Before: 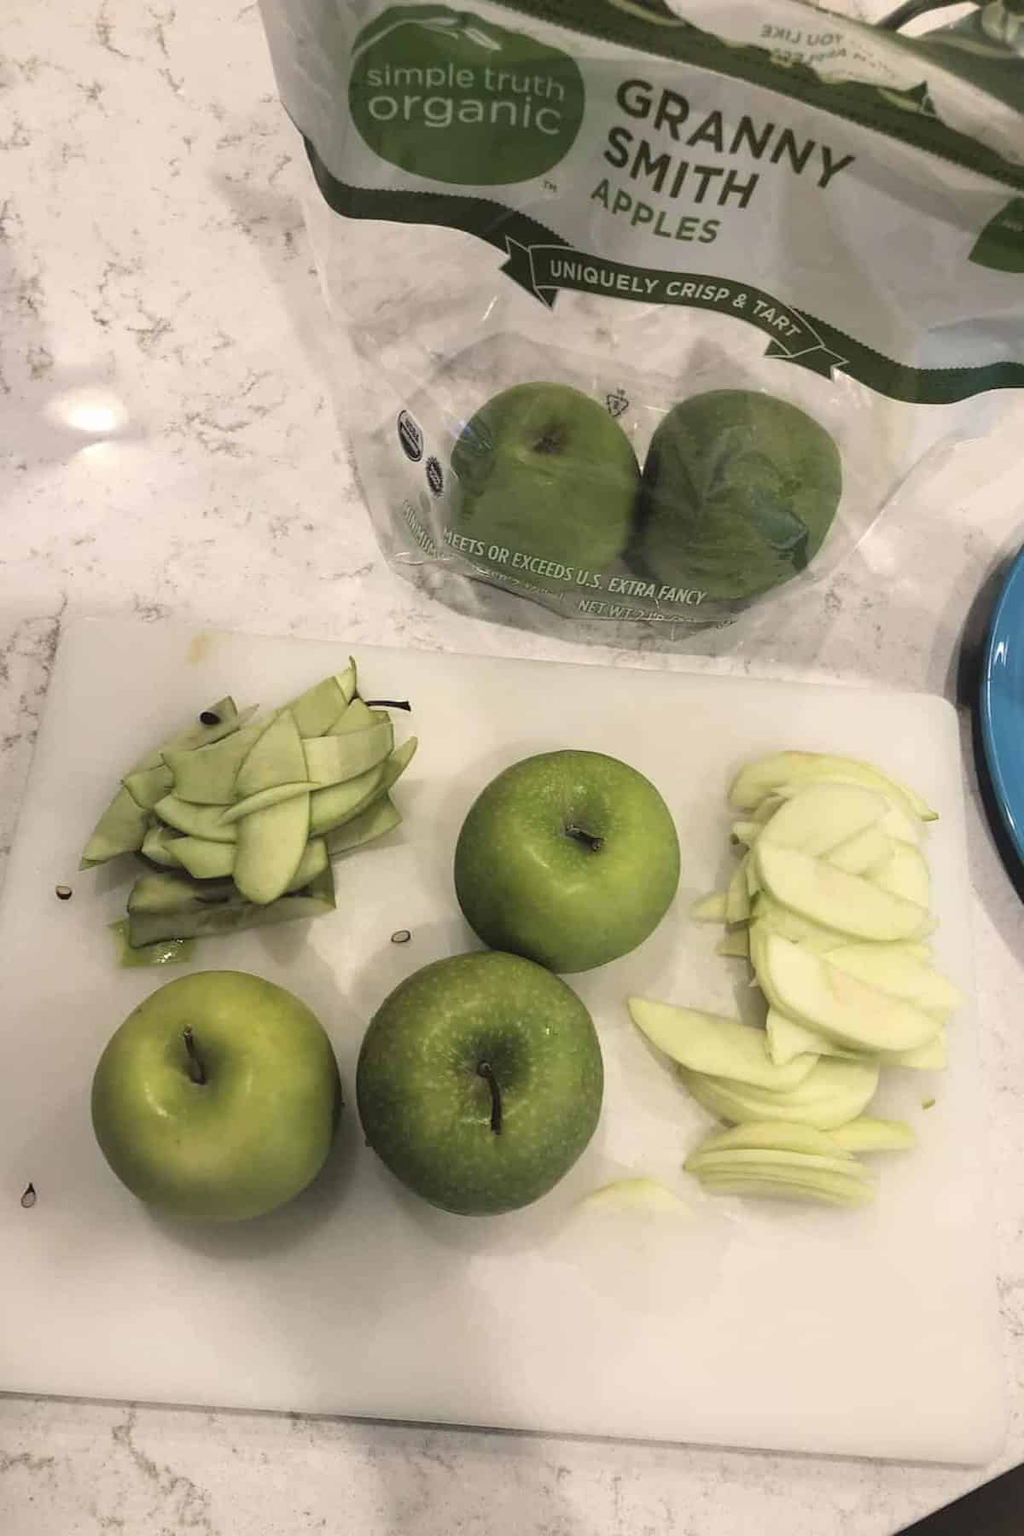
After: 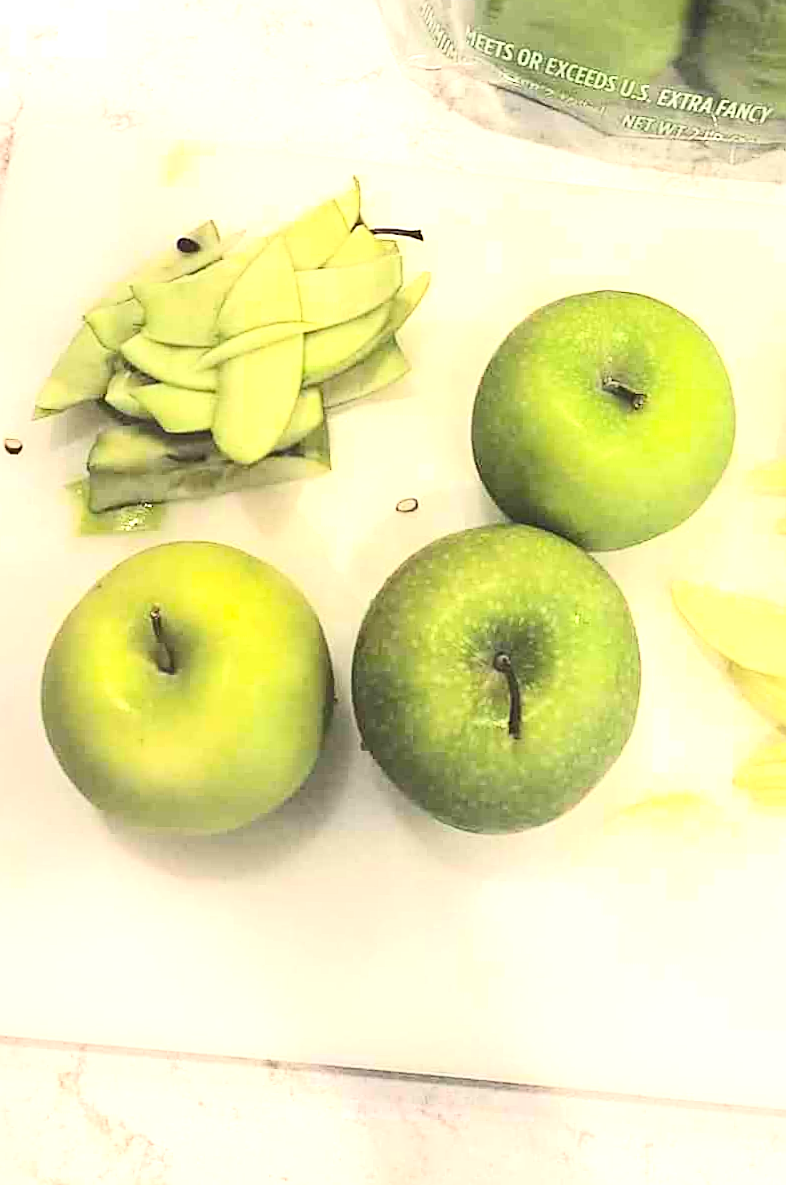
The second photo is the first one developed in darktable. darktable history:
sharpen: on, module defaults
crop and rotate: angle -1.07°, left 3.734%, top 32.319%, right 28.877%
contrast brightness saturation: contrast 0.243, brightness 0.259, saturation 0.391
exposure: black level correction 0, exposure 1.199 EV, compensate highlight preservation false
